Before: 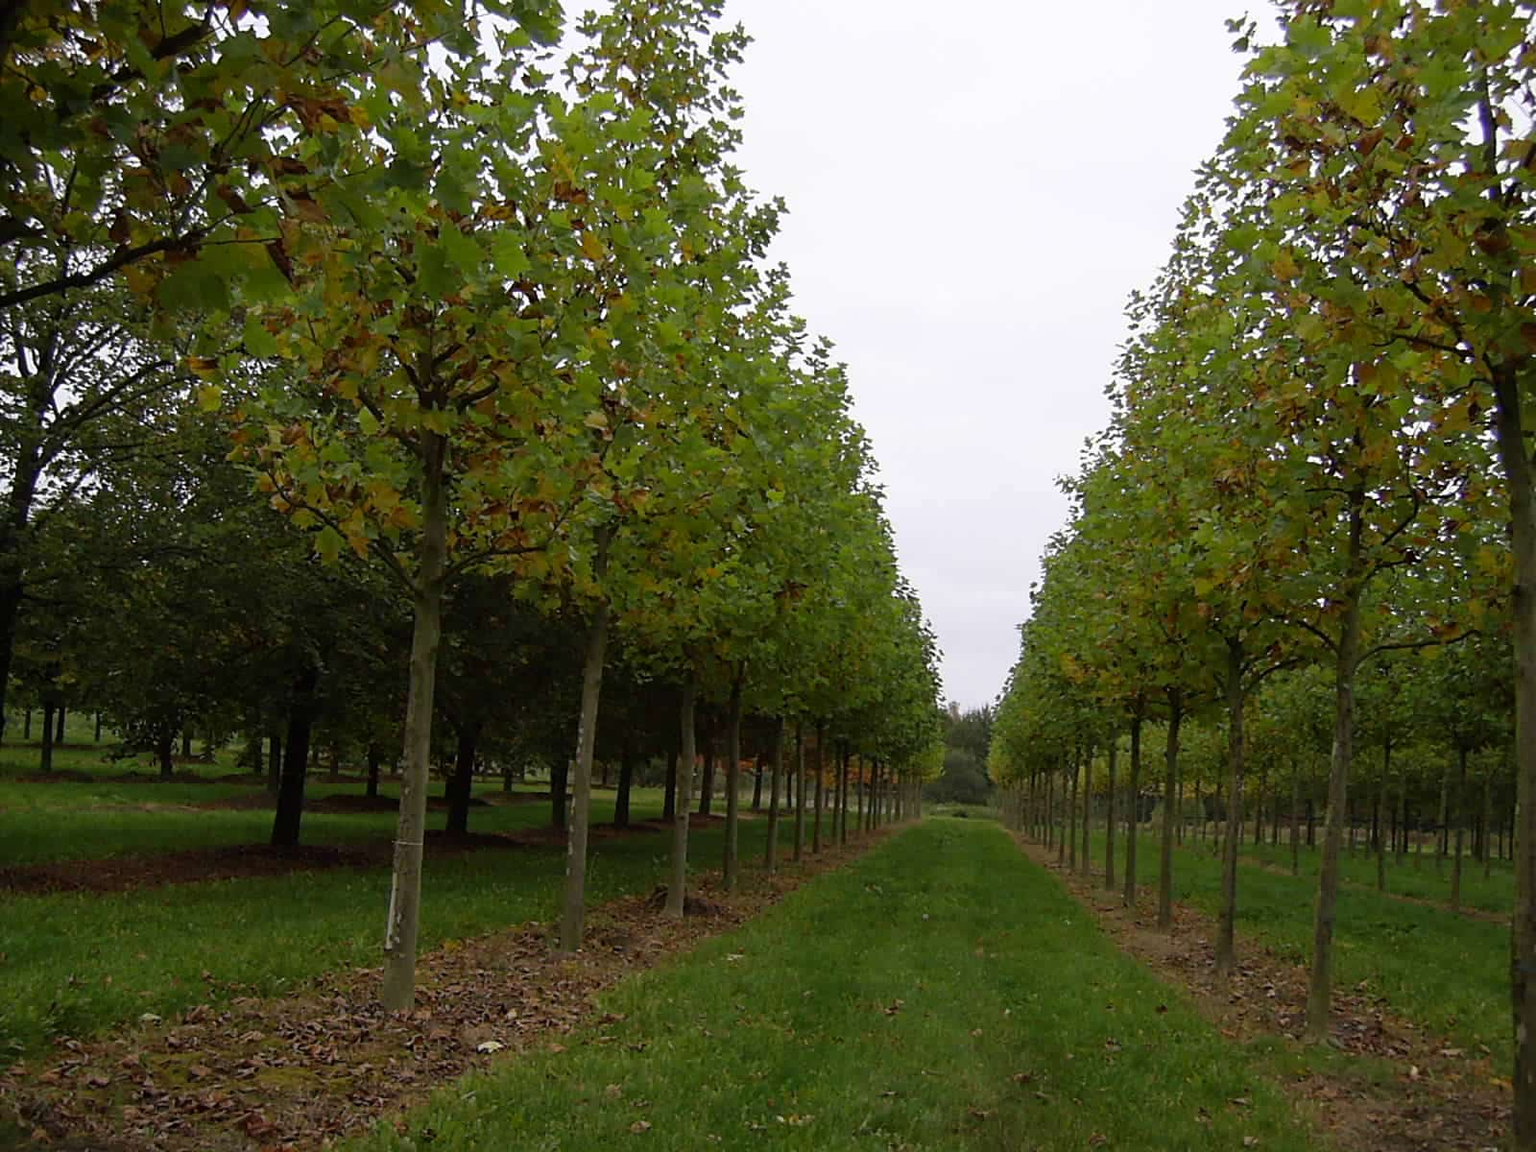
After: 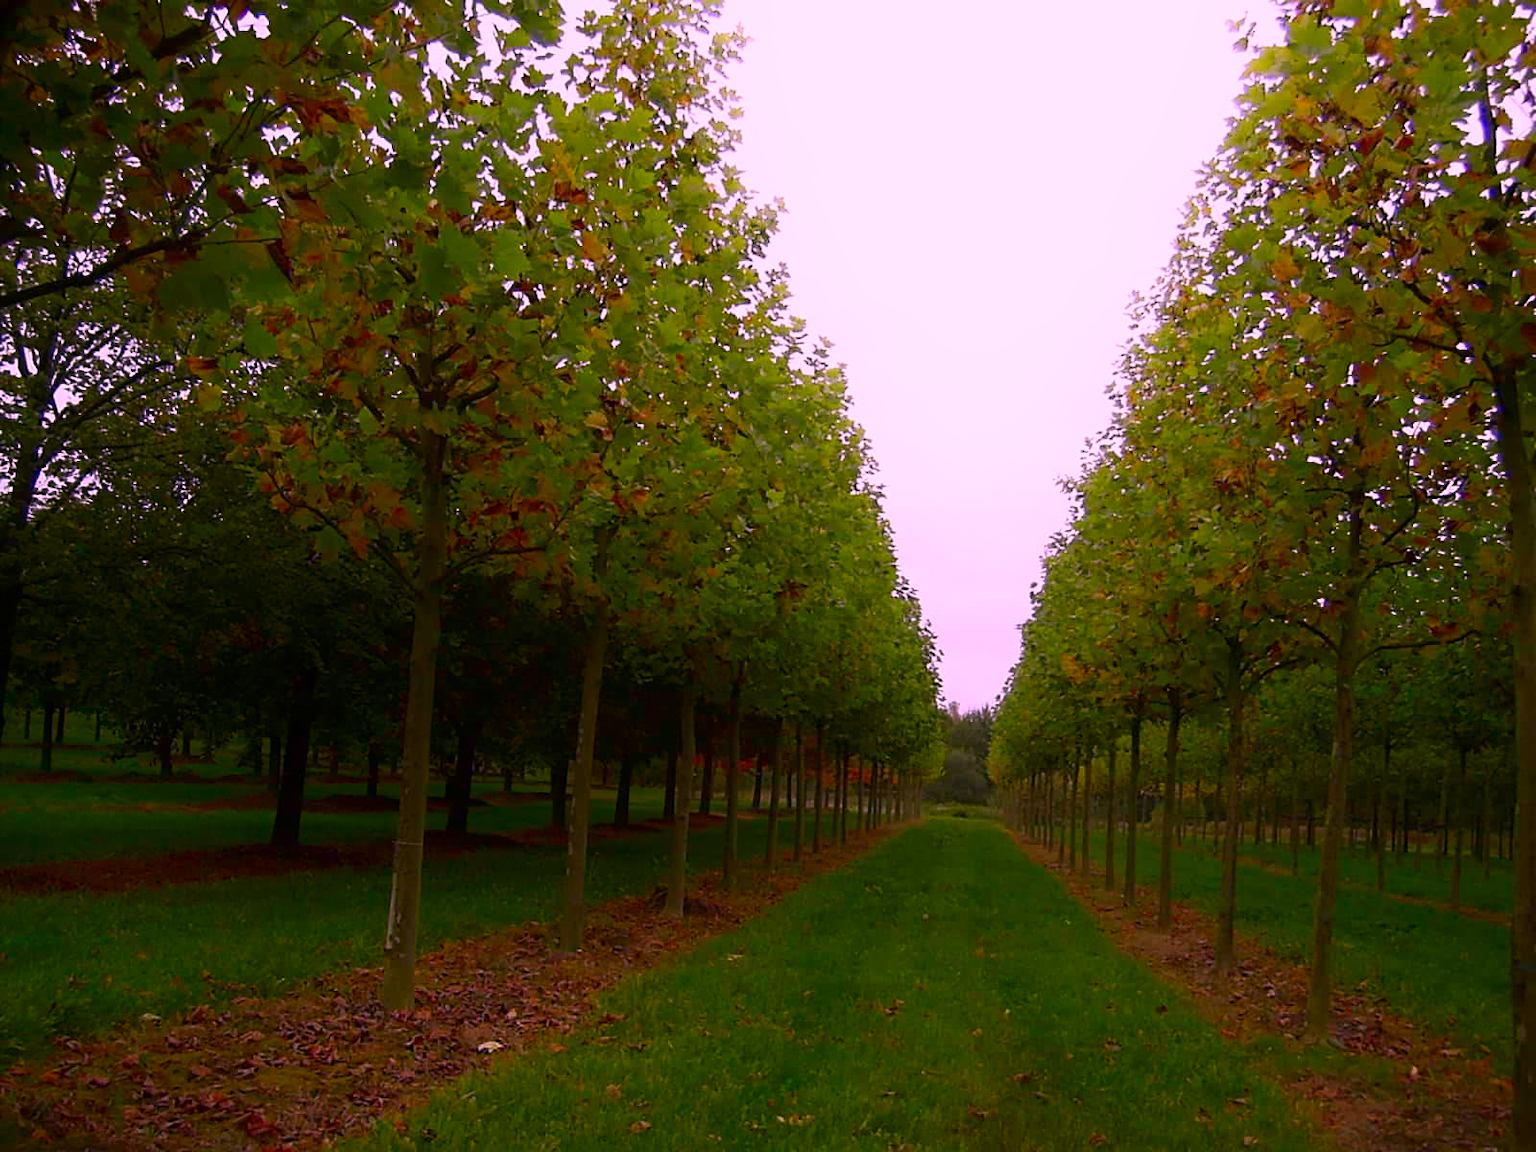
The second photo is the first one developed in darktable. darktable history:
shadows and highlights: shadows -54.3, highlights 86.09, soften with gaussian
color correction: highlights a* 19.5, highlights b* -11.53, saturation 1.69
